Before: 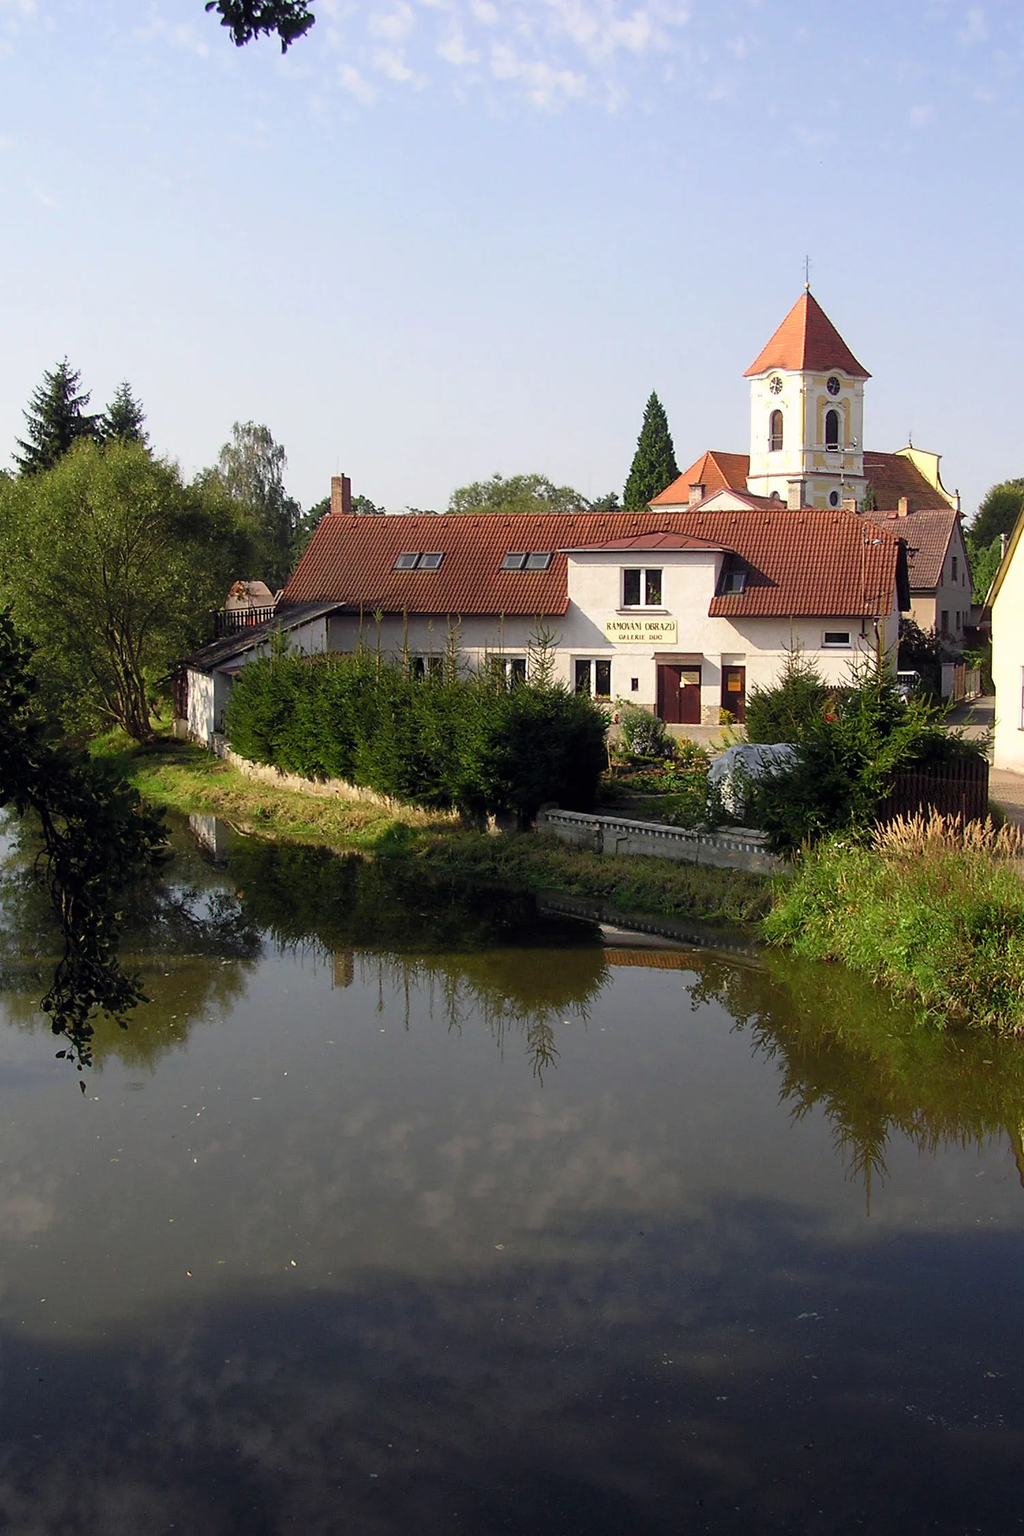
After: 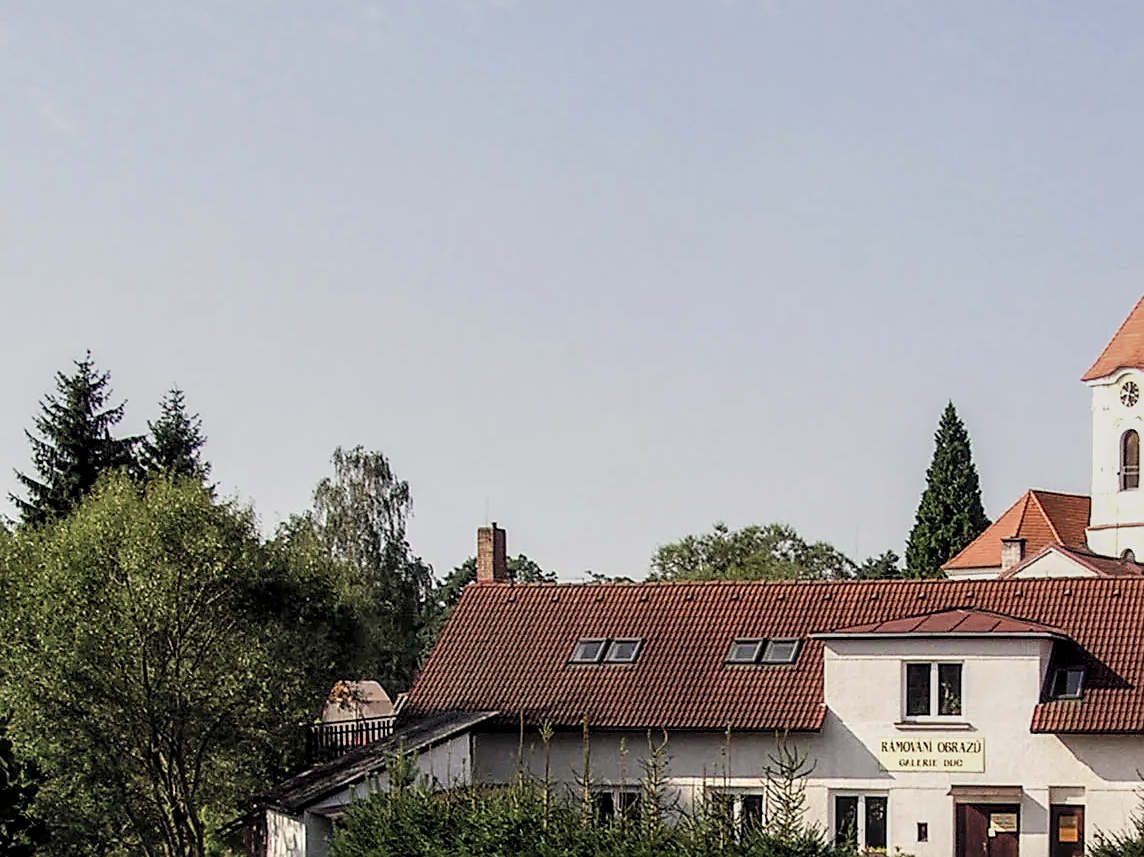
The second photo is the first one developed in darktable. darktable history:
contrast brightness saturation: saturation -0.05
exposure: black level correction -0.014, exposure -0.193 EV, compensate highlight preservation false
crop: left 0.579%, top 7.627%, right 23.167%, bottom 54.275%
filmic rgb: black relative exposure -7.65 EV, hardness 4.02, contrast 1.1, highlights saturation mix -30%
local contrast: highlights 60%, shadows 60%, detail 160%
sharpen: on, module defaults
